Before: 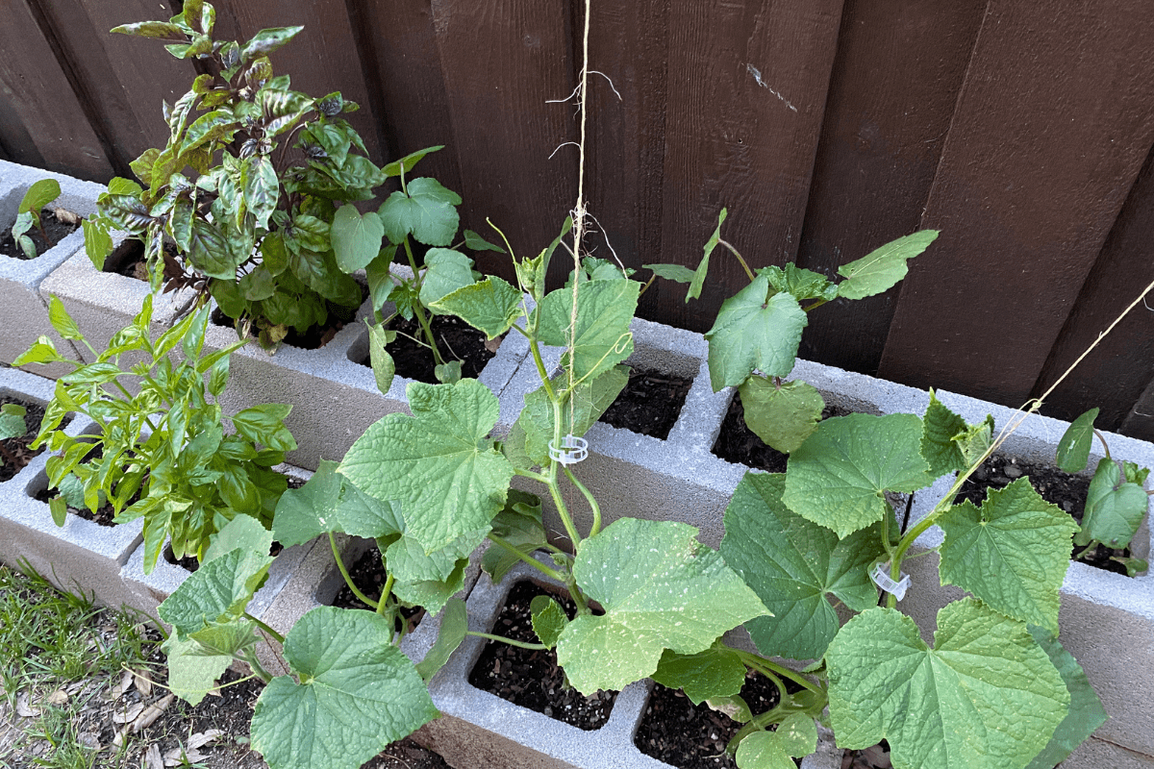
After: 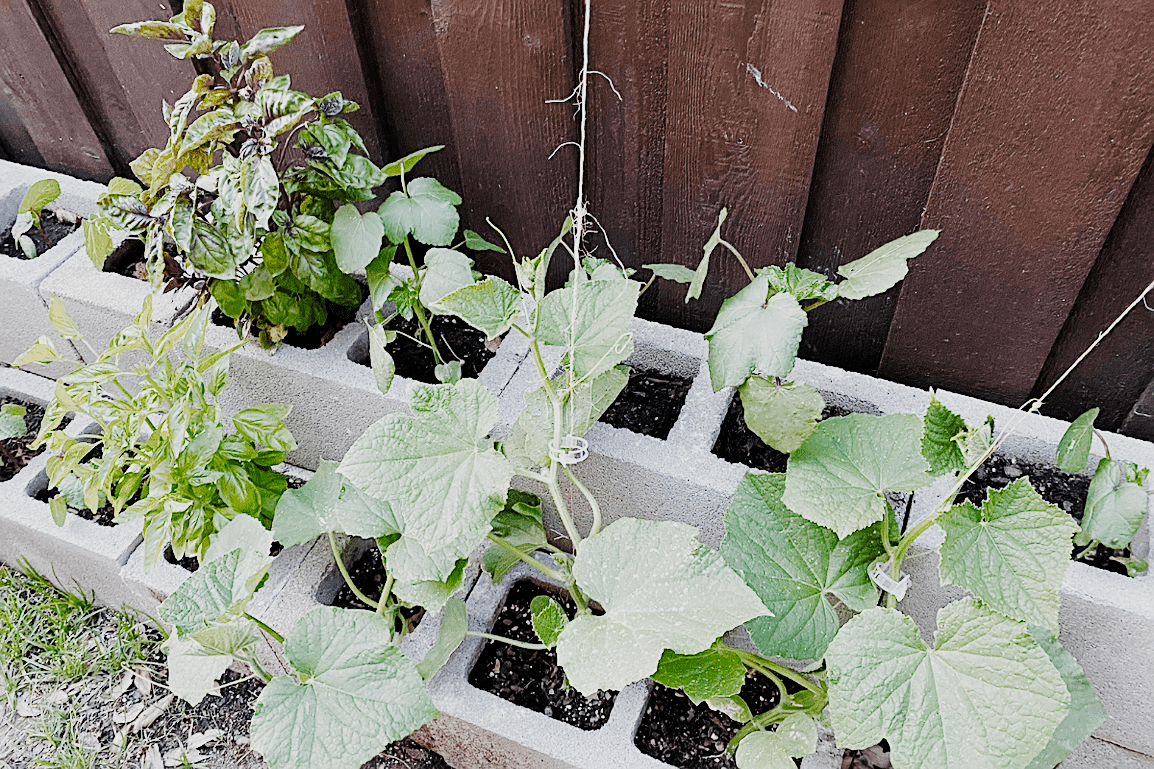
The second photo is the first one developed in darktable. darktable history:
filmic: grey point source 13.58, black point source -4.59, white point source 5.12, grey point target 18, white point target 100, output power 2.2, latitude stops 2, contrast 1.65, saturation 100, global saturation 100, balance 7.44
sharpen: on, module defaults
exposure: black level correction -0.005, exposure 0.622 EV, compensate highlight preservation false
